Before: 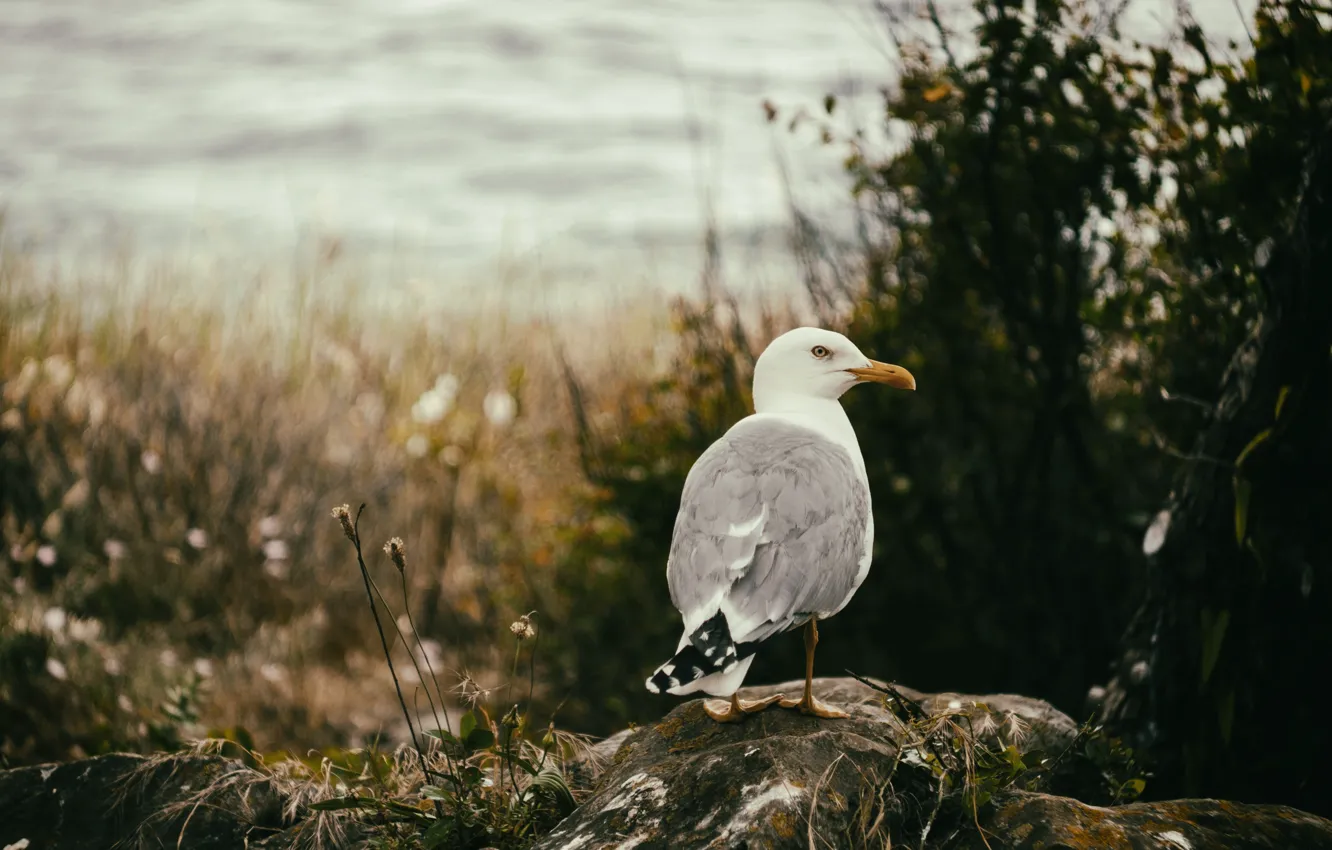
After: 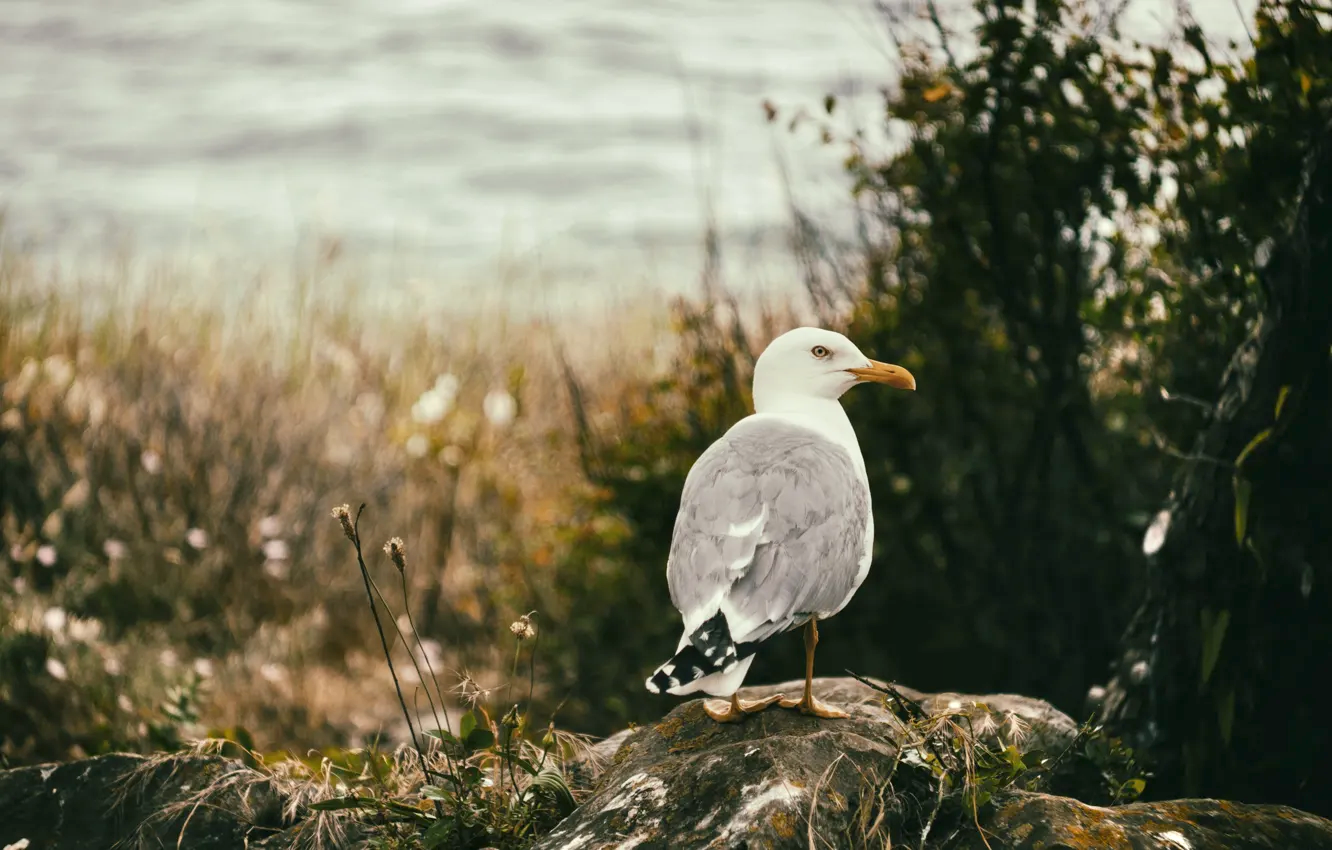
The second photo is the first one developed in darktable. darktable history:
local contrast: mode bilateral grid, contrast 10, coarseness 24, detail 115%, midtone range 0.2
tone equalizer: -8 EV 0.978 EV, -7 EV 1.01 EV, -6 EV 0.982 EV, -5 EV 1.01 EV, -4 EV 0.992 EV, -3 EV 0.75 EV, -2 EV 0.492 EV, -1 EV 0.263 EV, smoothing diameter 24.99%, edges refinement/feathering 6.03, preserve details guided filter
